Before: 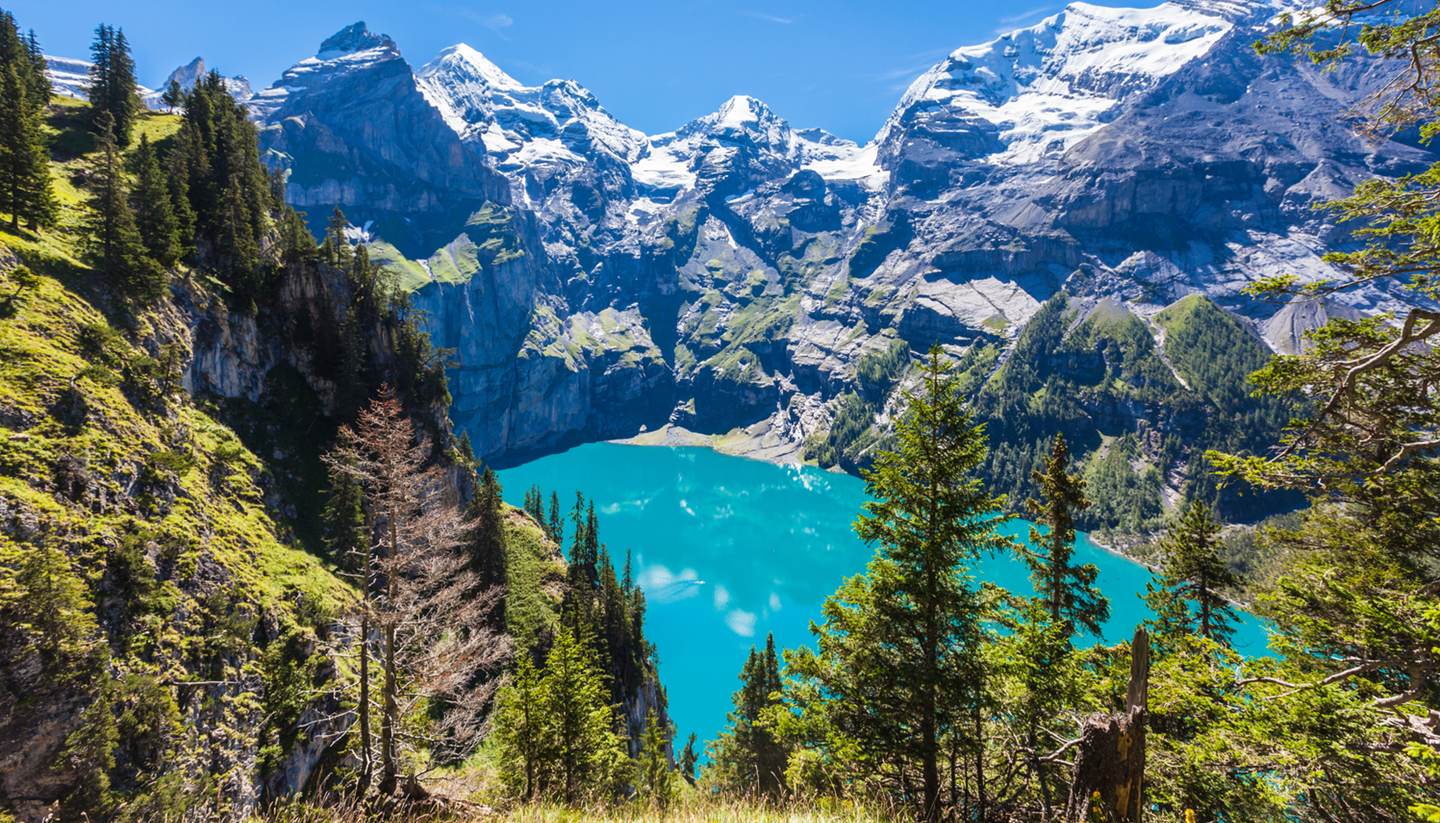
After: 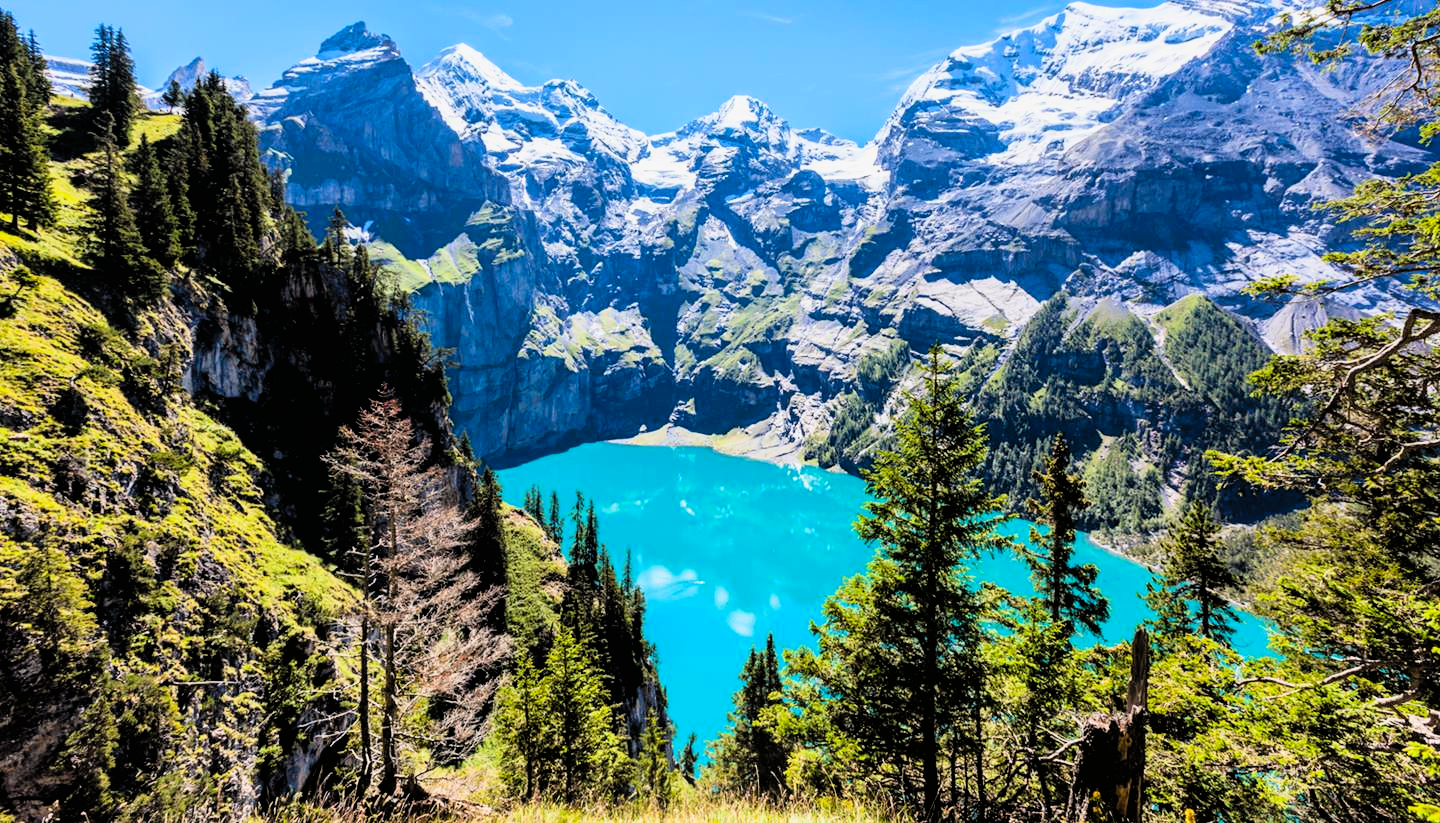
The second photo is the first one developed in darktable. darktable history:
contrast brightness saturation: contrast 0.2, brightness 0.16, saturation 0.22
filmic rgb: black relative exposure -3.92 EV, white relative exposure 3.14 EV, hardness 2.87
